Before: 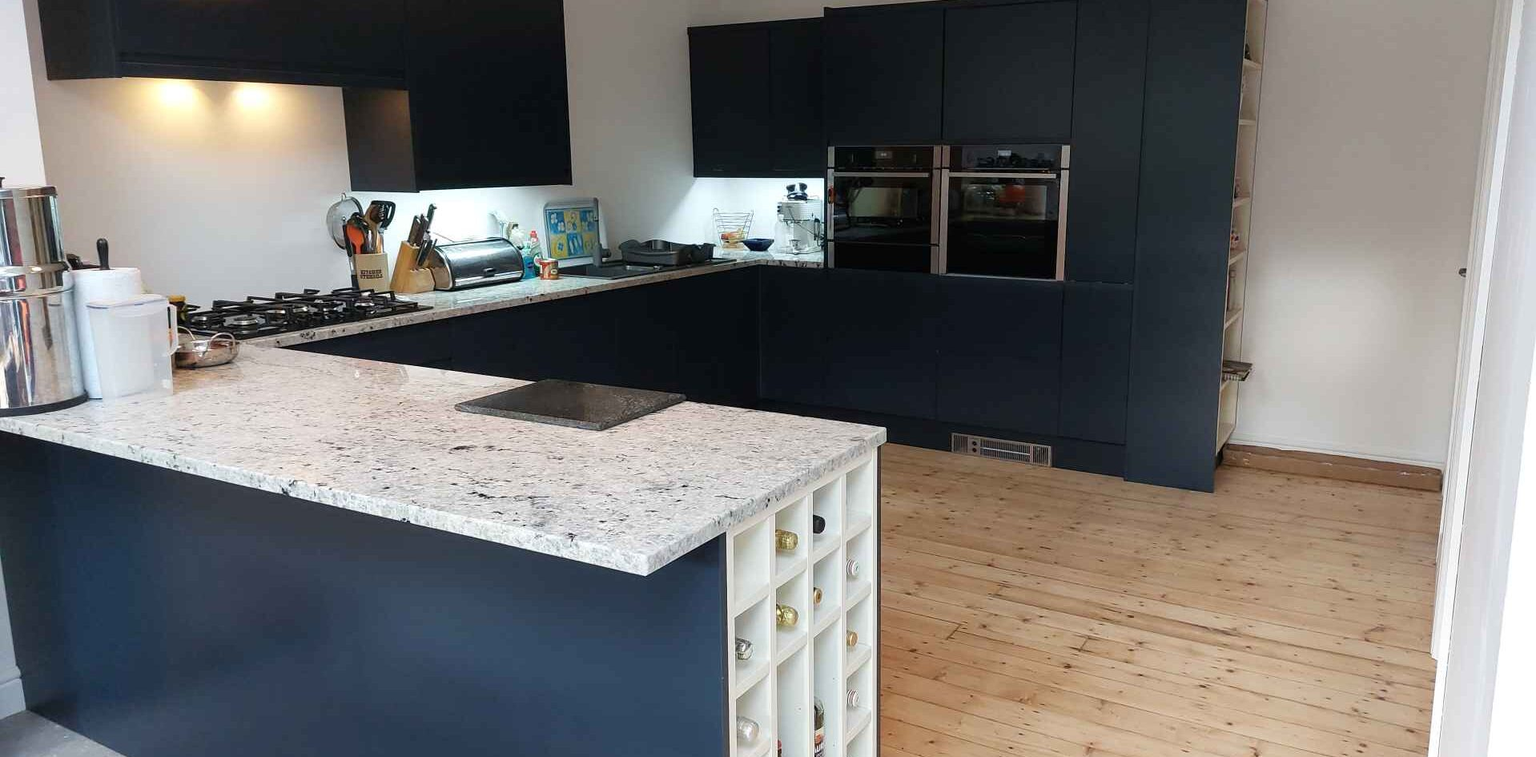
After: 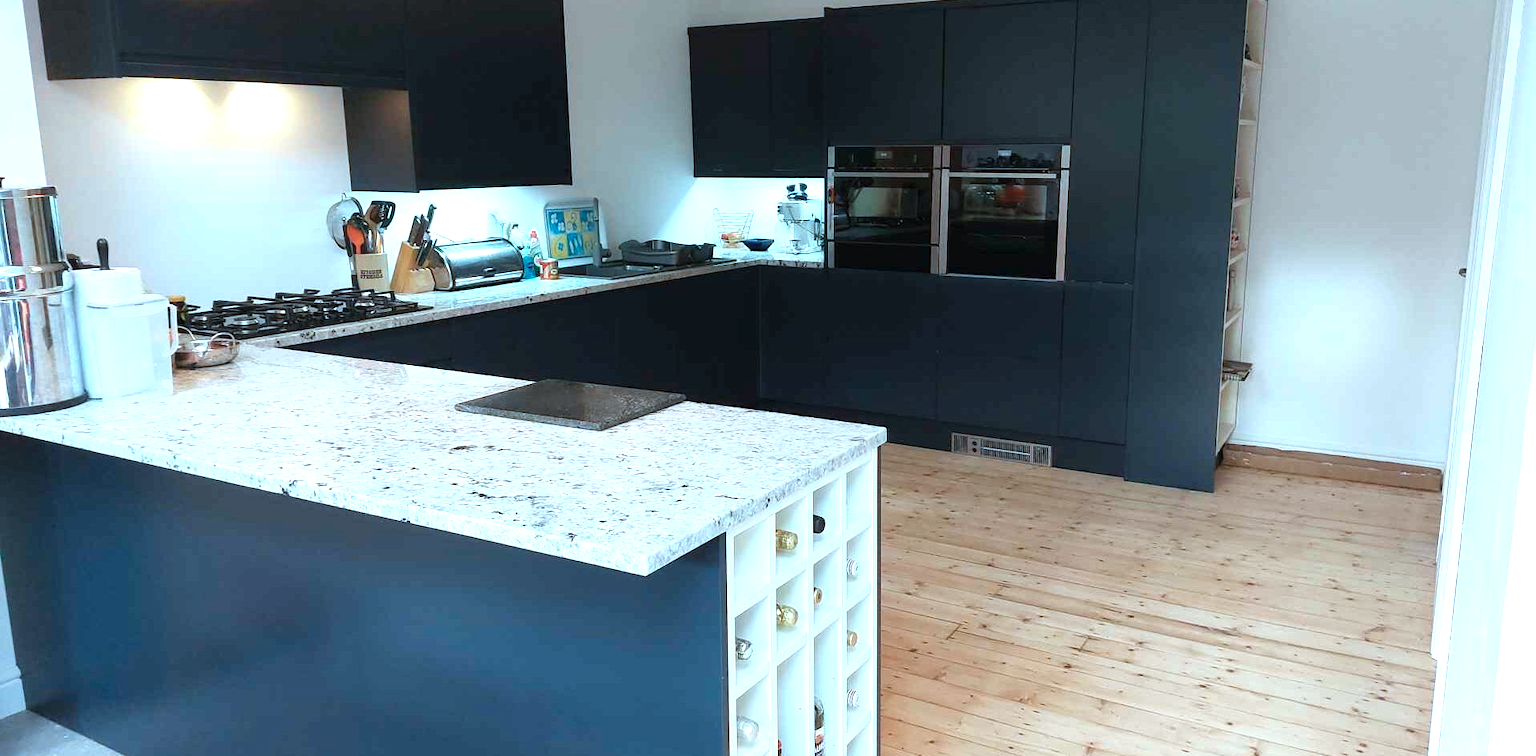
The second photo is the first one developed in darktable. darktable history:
exposure: black level correction 0, exposure 0.7 EV, compensate highlight preservation false
white balance: red 1.009, blue 0.985
color correction: highlights a* -10.69, highlights b* -19.19
